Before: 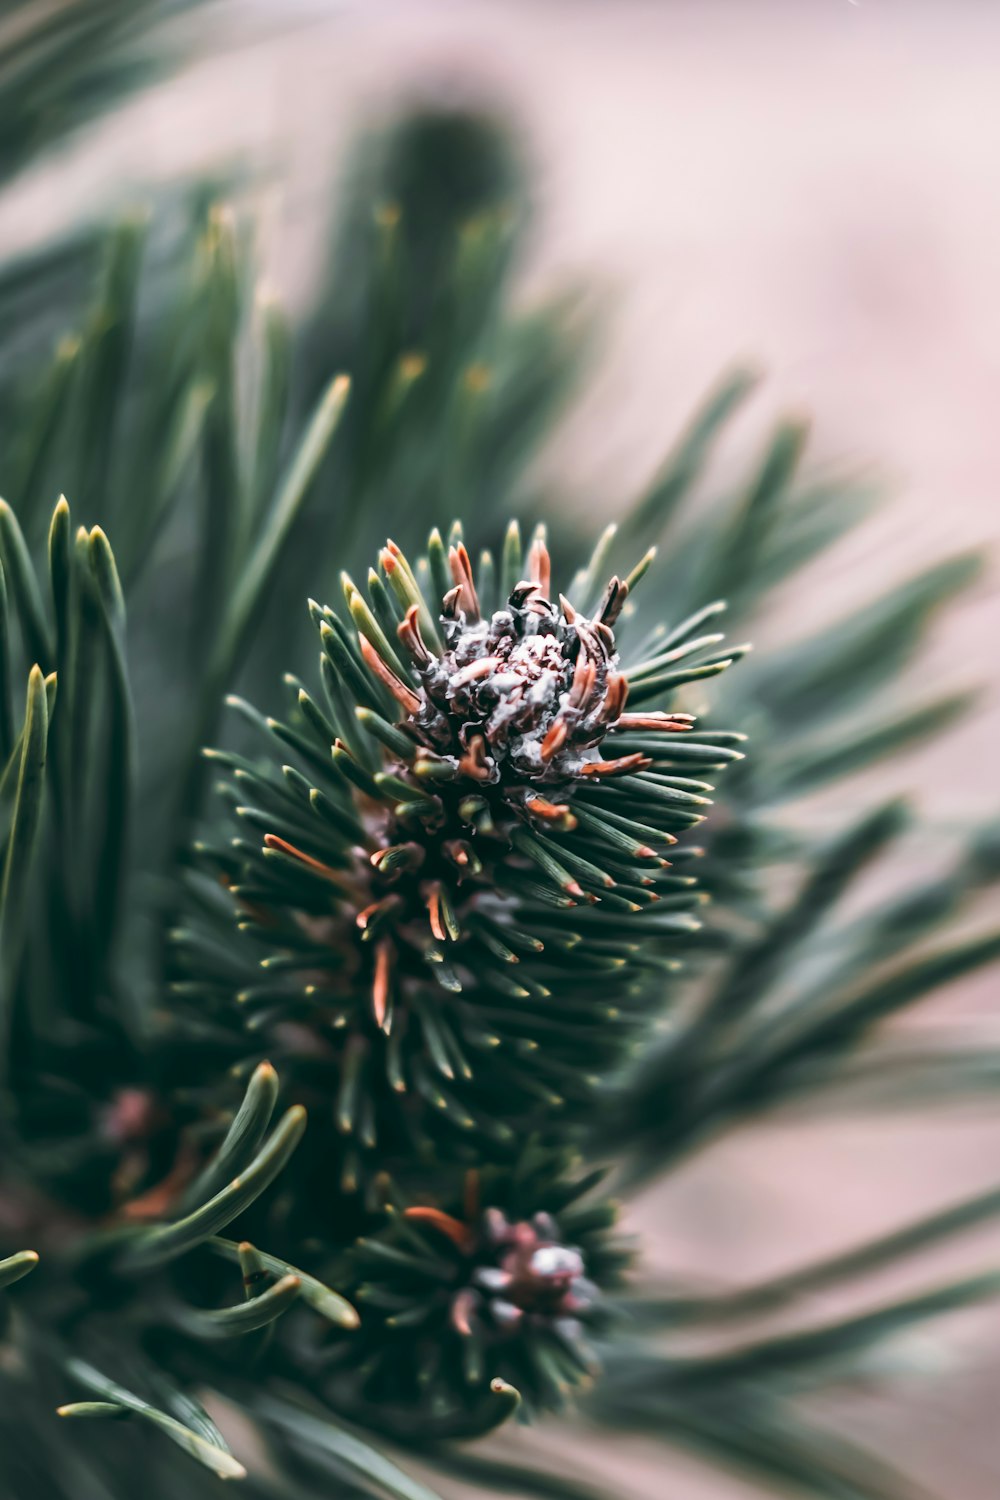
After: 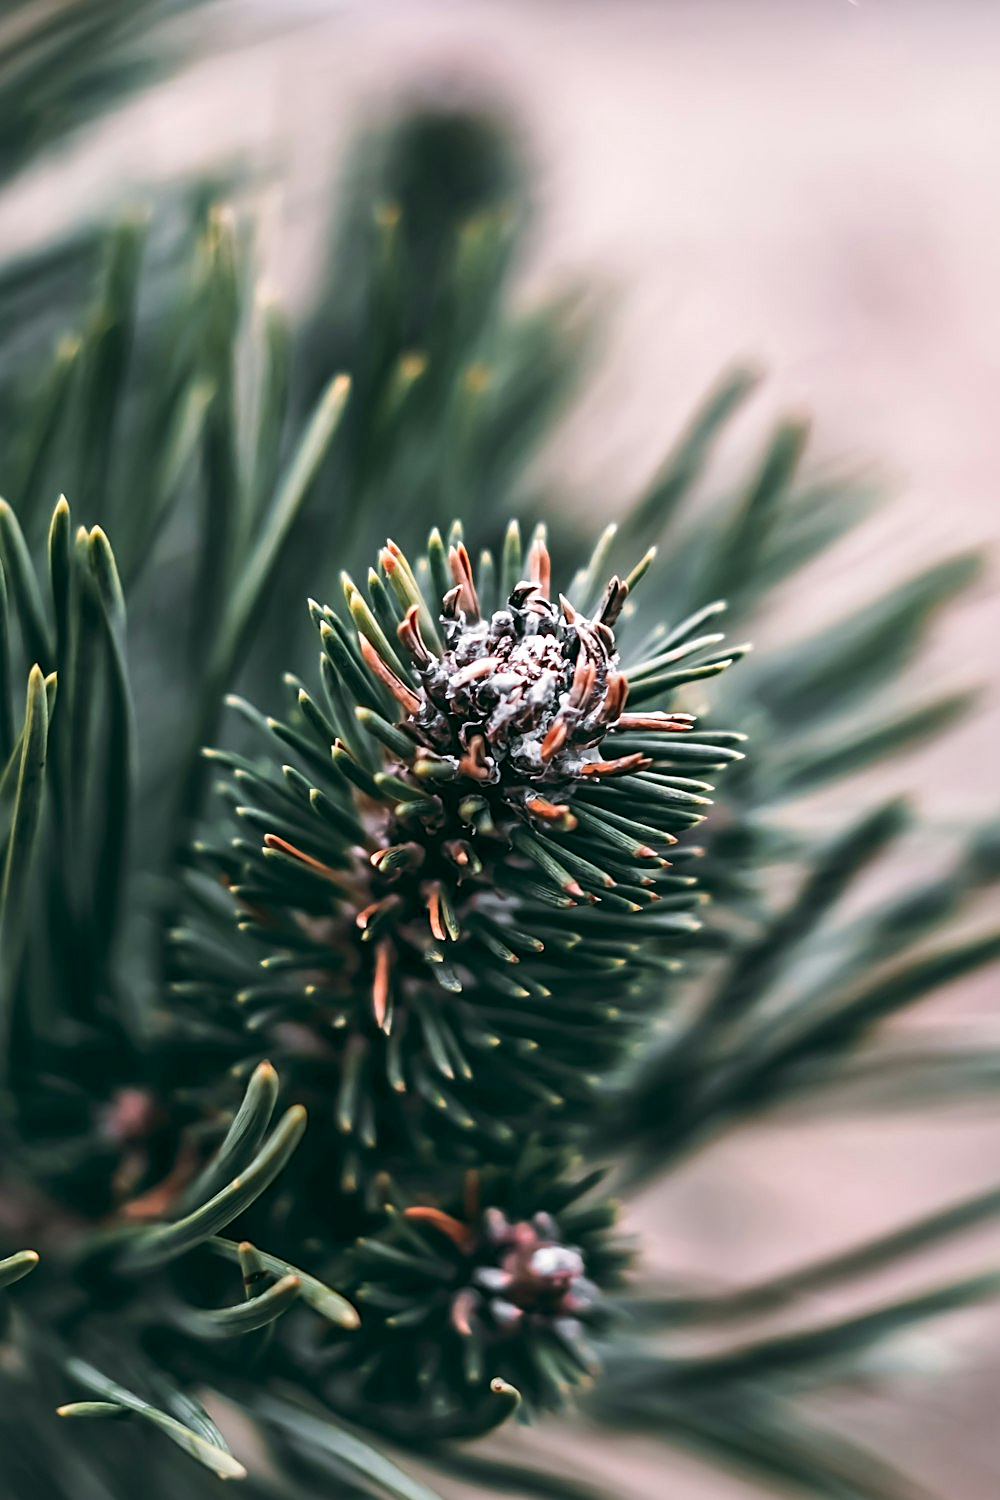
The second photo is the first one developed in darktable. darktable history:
sharpen: on, module defaults
local contrast: mode bilateral grid, contrast 21, coarseness 51, detail 141%, midtone range 0.2
